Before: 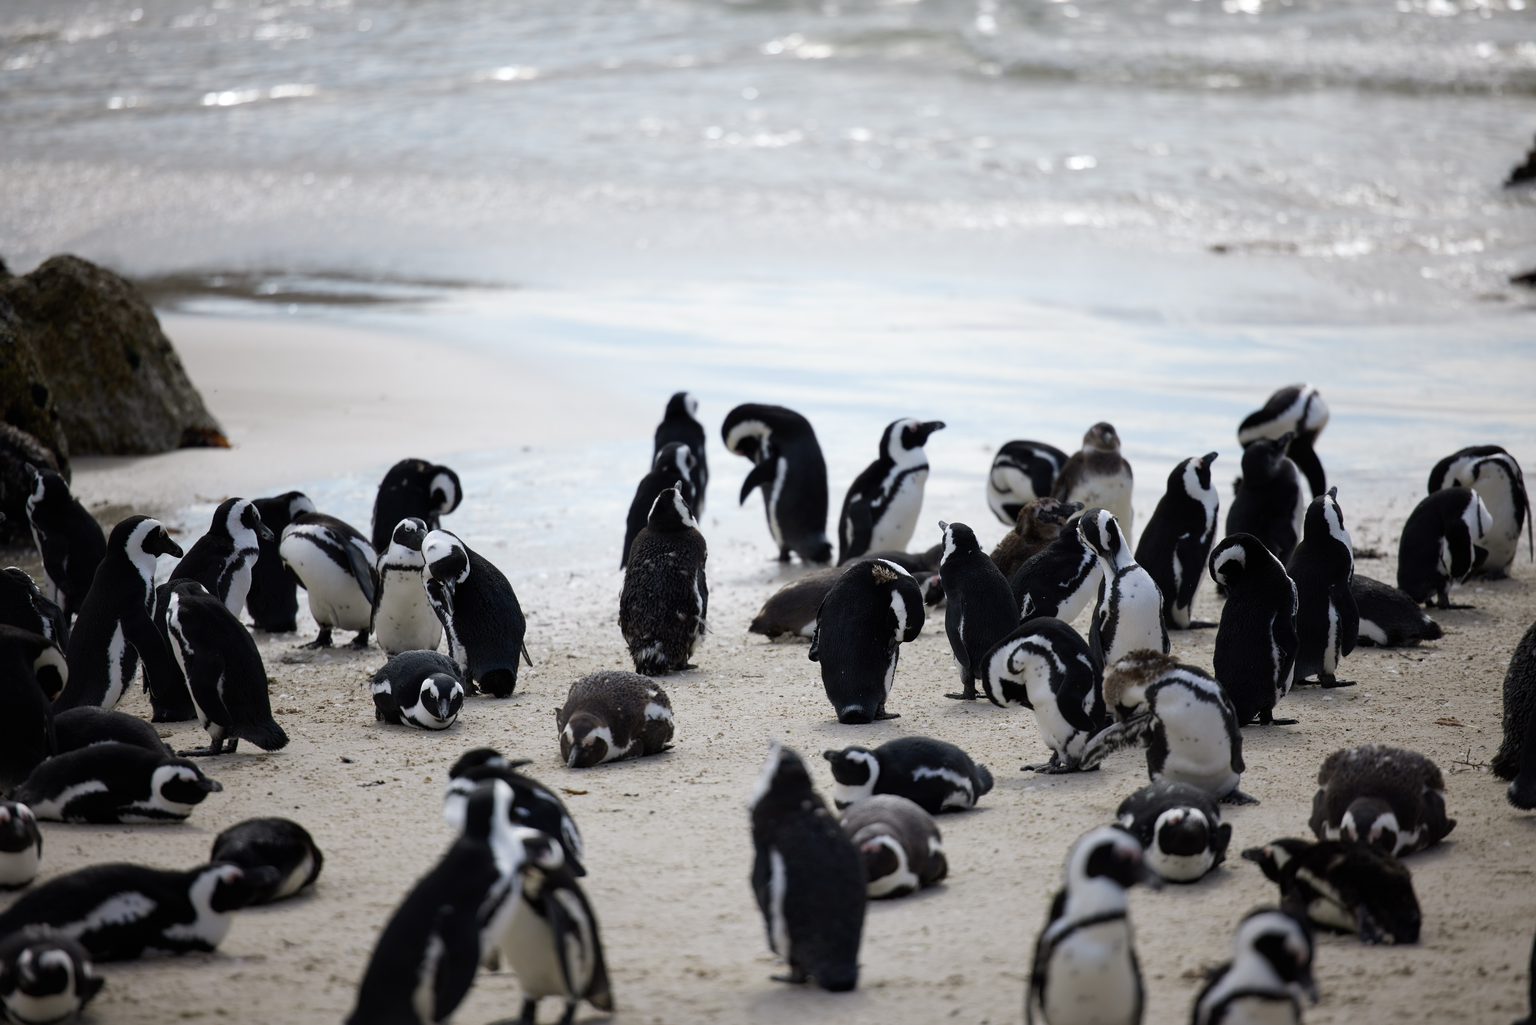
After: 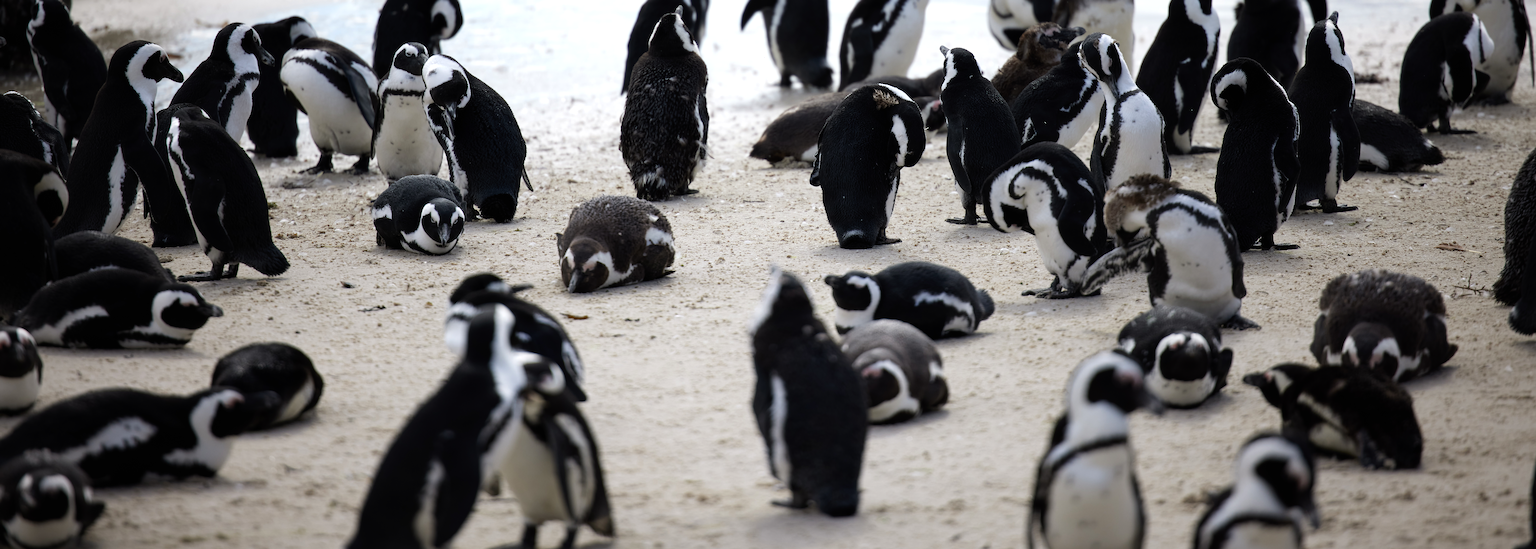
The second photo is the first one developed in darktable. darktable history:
crop and rotate: top 46.394%, right 0.071%
tone equalizer: -8 EV -0.415 EV, -7 EV -0.42 EV, -6 EV -0.367 EV, -5 EV -0.233 EV, -3 EV 0.201 EV, -2 EV 0.351 EV, -1 EV 0.368 EV, +0 EV 0.41 EV, mask exposure compensation -0.488 EV
